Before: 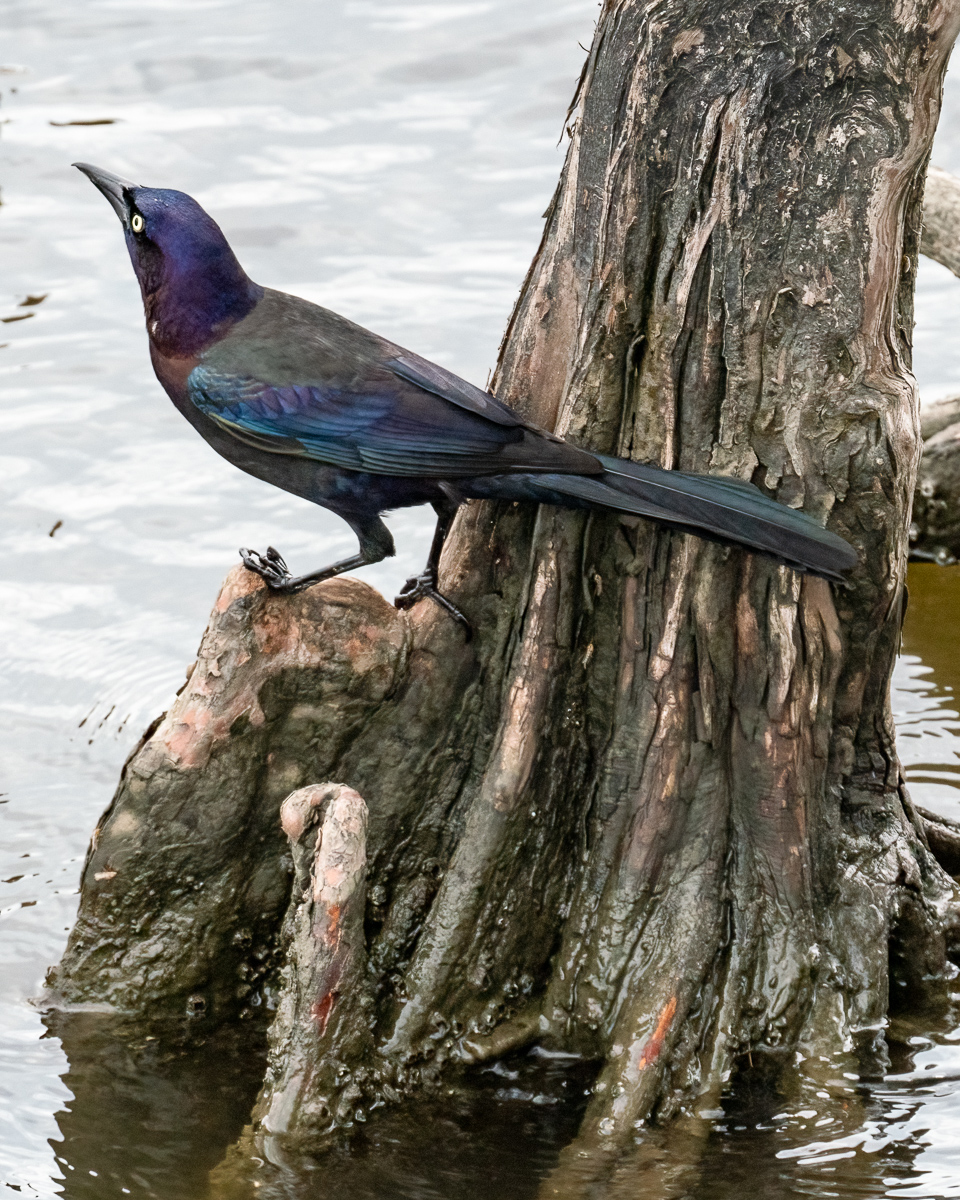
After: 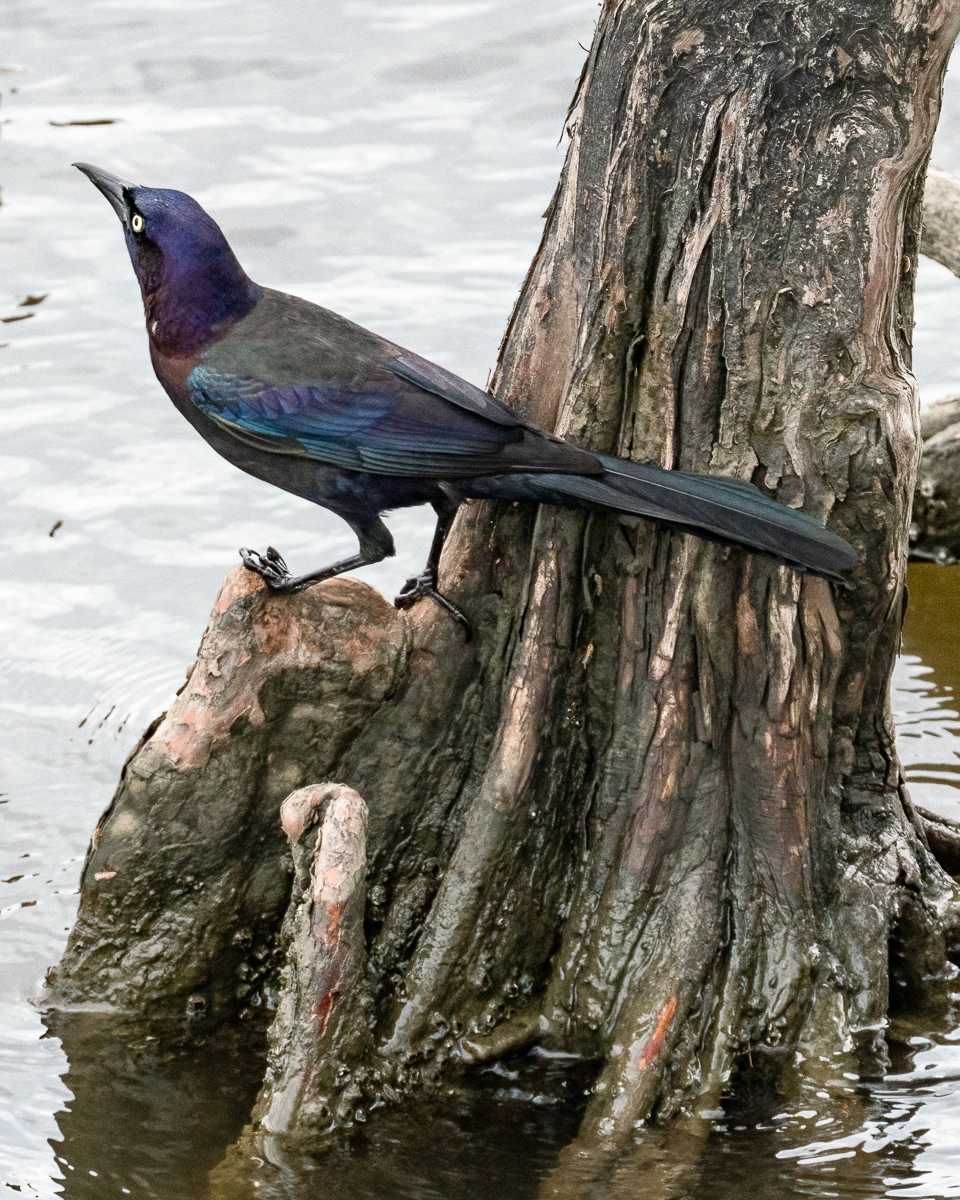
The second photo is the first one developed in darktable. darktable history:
contrast brightness saturation: saturation -0.04
grain: coarseness 0.09 ISO
